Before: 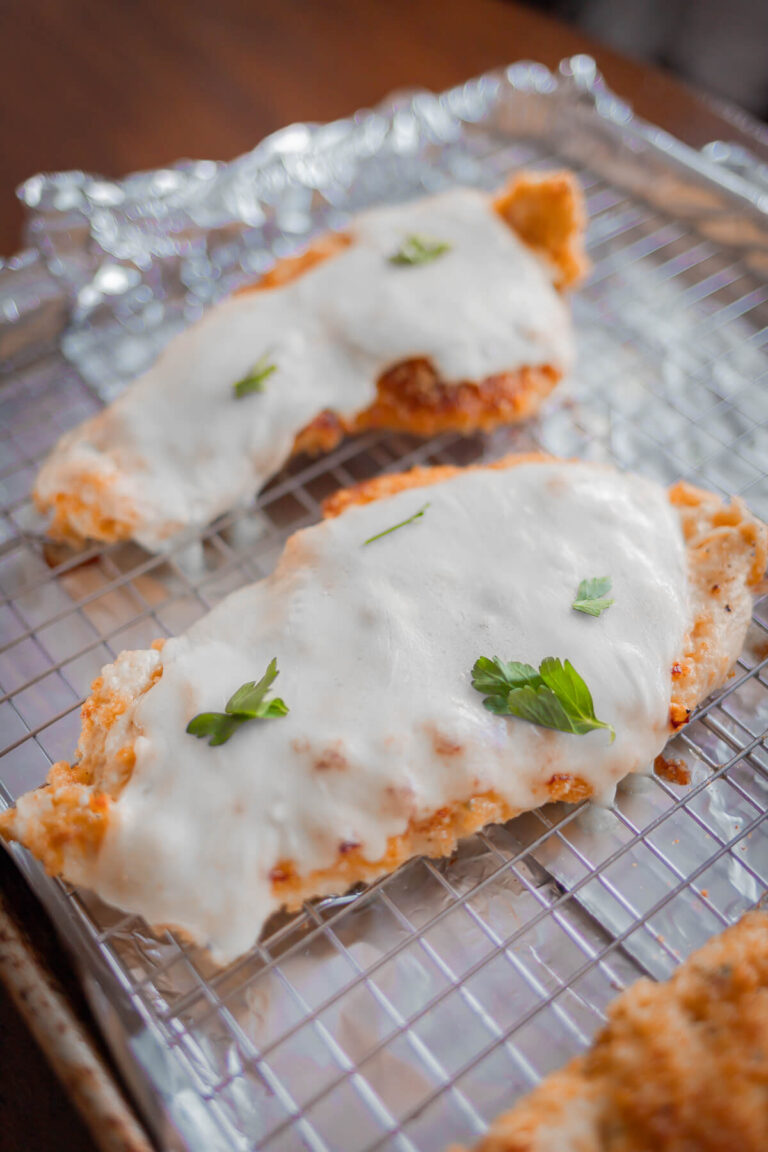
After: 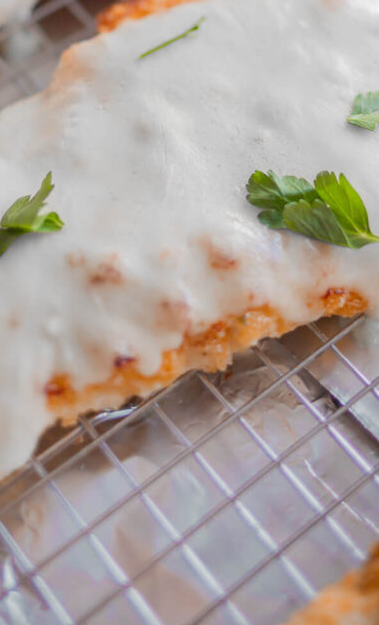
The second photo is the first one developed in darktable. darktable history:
crop: left 29.346%, top 42.203%, right 21.301%, bottom 3.507%
